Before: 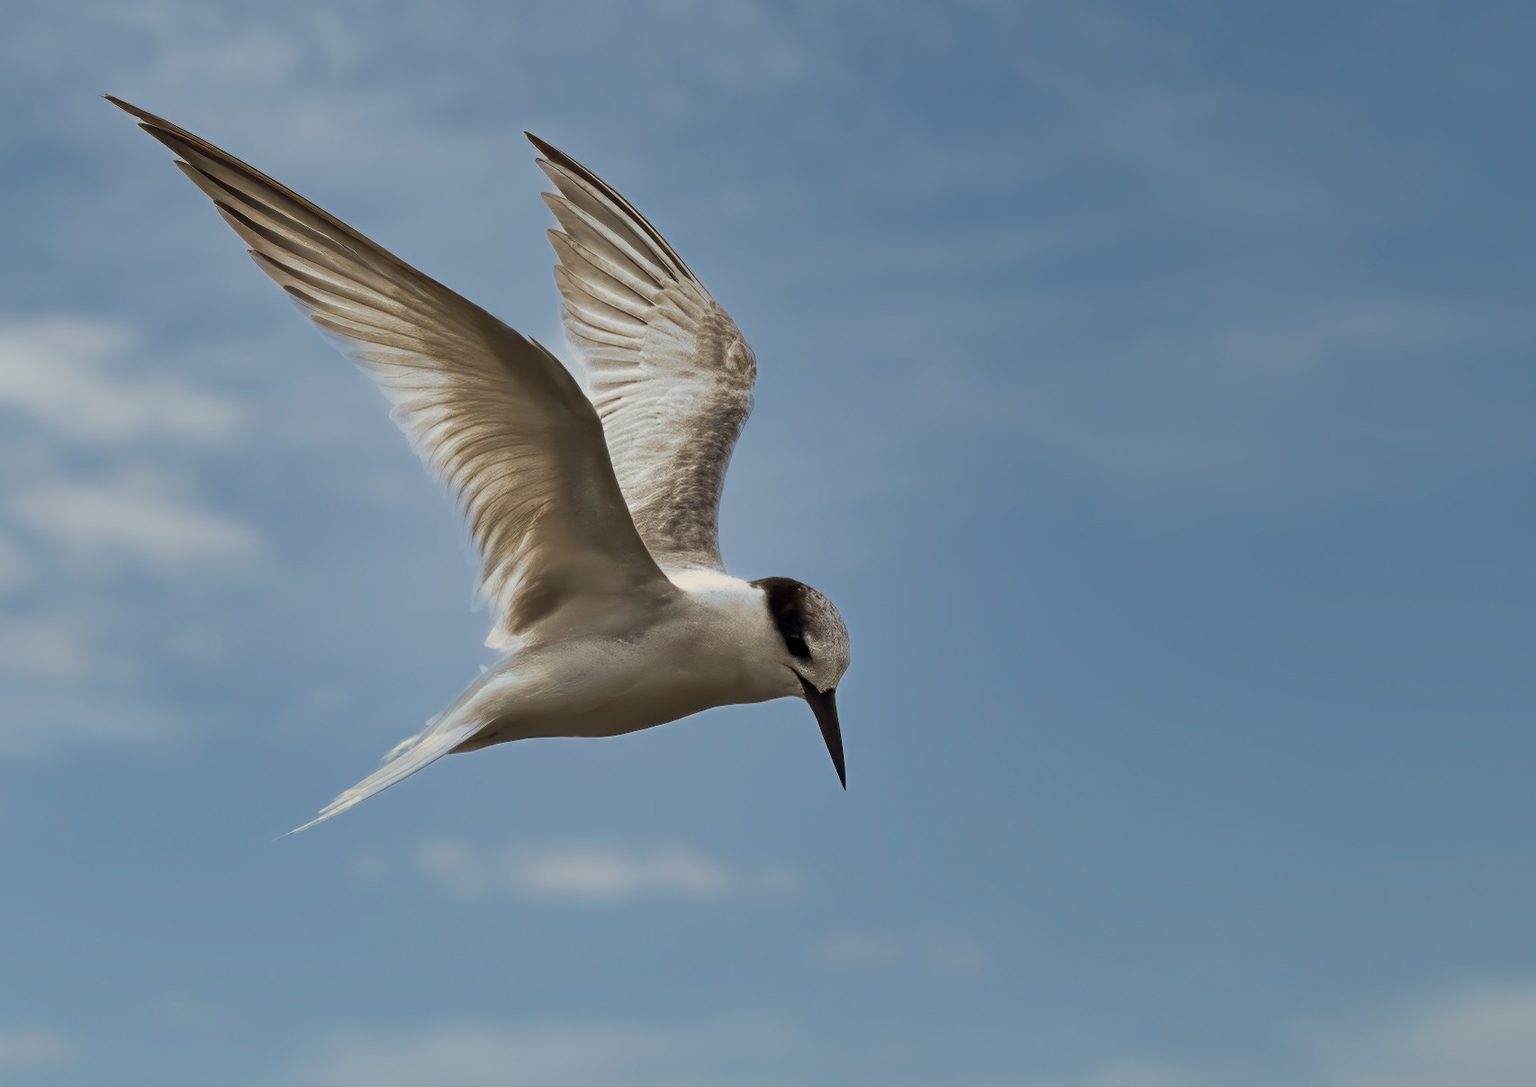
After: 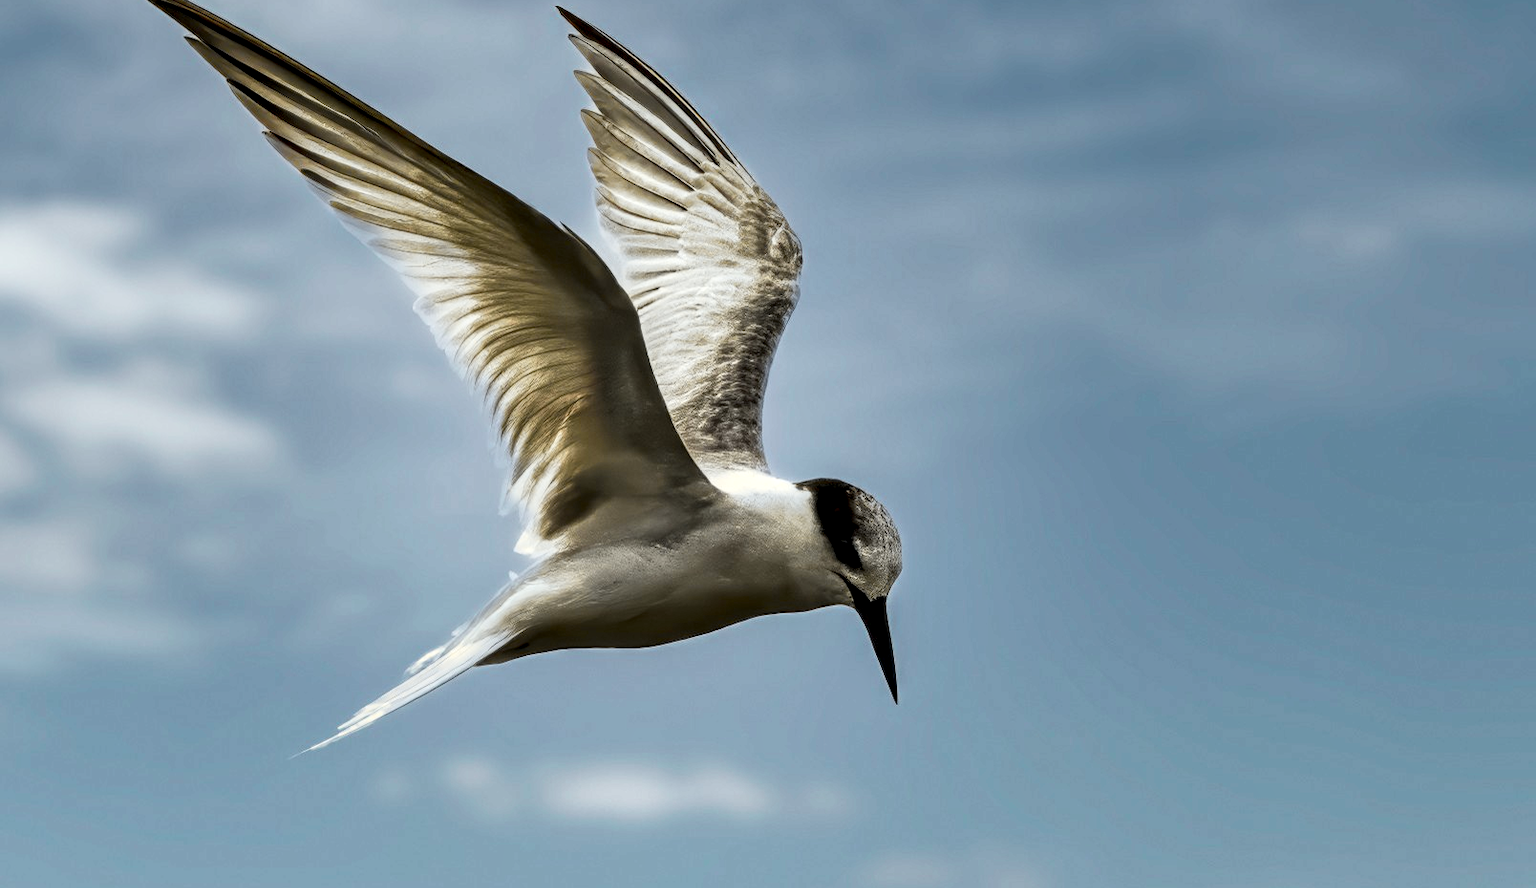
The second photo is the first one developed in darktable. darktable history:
crop and rotate: angle 0.03°, top 11.643%, right 5.651%, bottom 11.189%
local contrast: highlights 65%, shadows 54%, detail 169%, midtone range 0.514
tone curve: curves: ch0 [(0, 0.013) (0.104, 0.103) (0.258, 0.267) (0.448, 0.489) (0.709, 0.794) (0.895, 0.915) (0.994, 0.971)]; ch1 [(0, 0) (0.335, 0.298) (0.446, 0.416) (0.488, 0.488) (0.515, 0.504) (0.581, 0.615) (0.635, 0.661) (1, 1)]; ch2 [(0, 0) (0.314, 0.306) (0.436, 0.447) (0.502, 0.5) (0.538, 0.541) (0.568, 0.603) (0.641, 0.635) (0.717, 0.701) (1, 1)], color space Lab, independent channels, preserve colors none
shadows and highlights: radius 331.84, shadows 53.55, highlights -100, compress 94.63%, highlights color adjustment 73.23%, soften with gaussian
